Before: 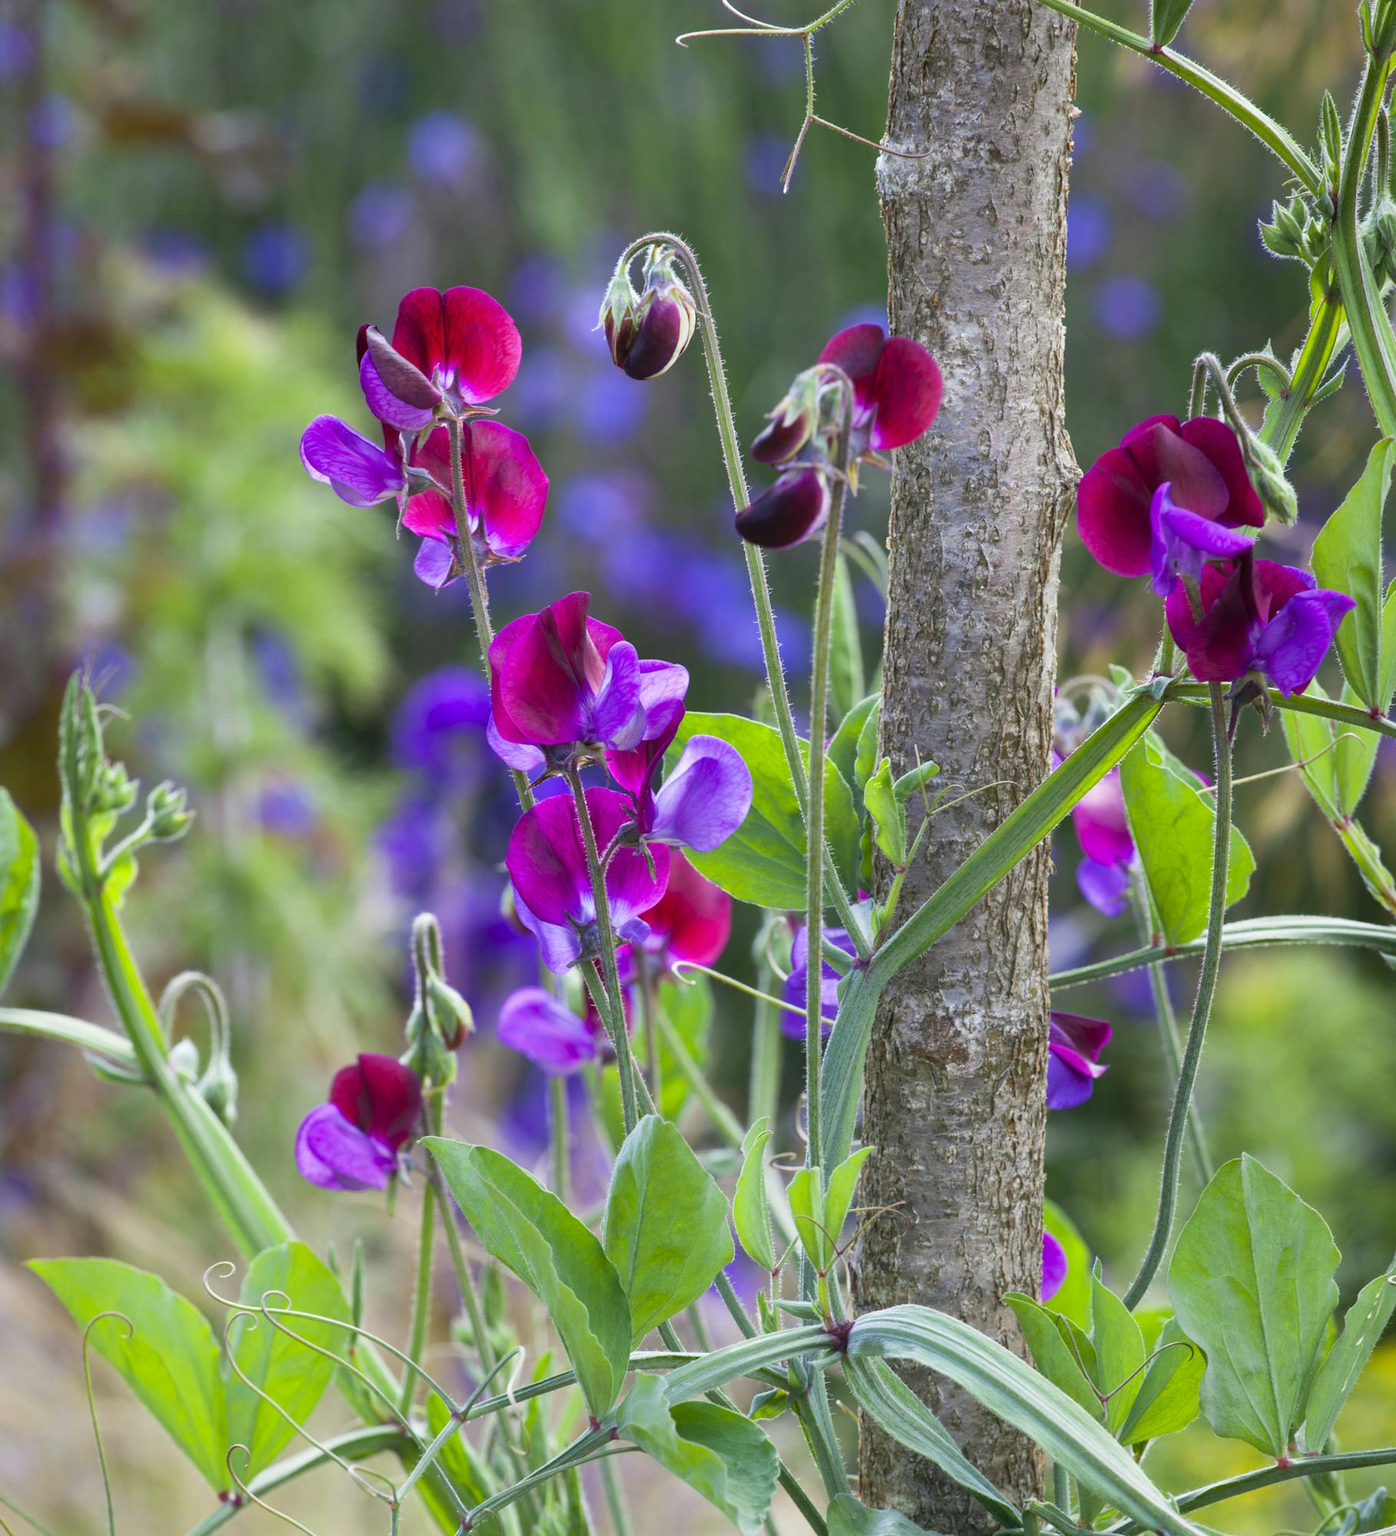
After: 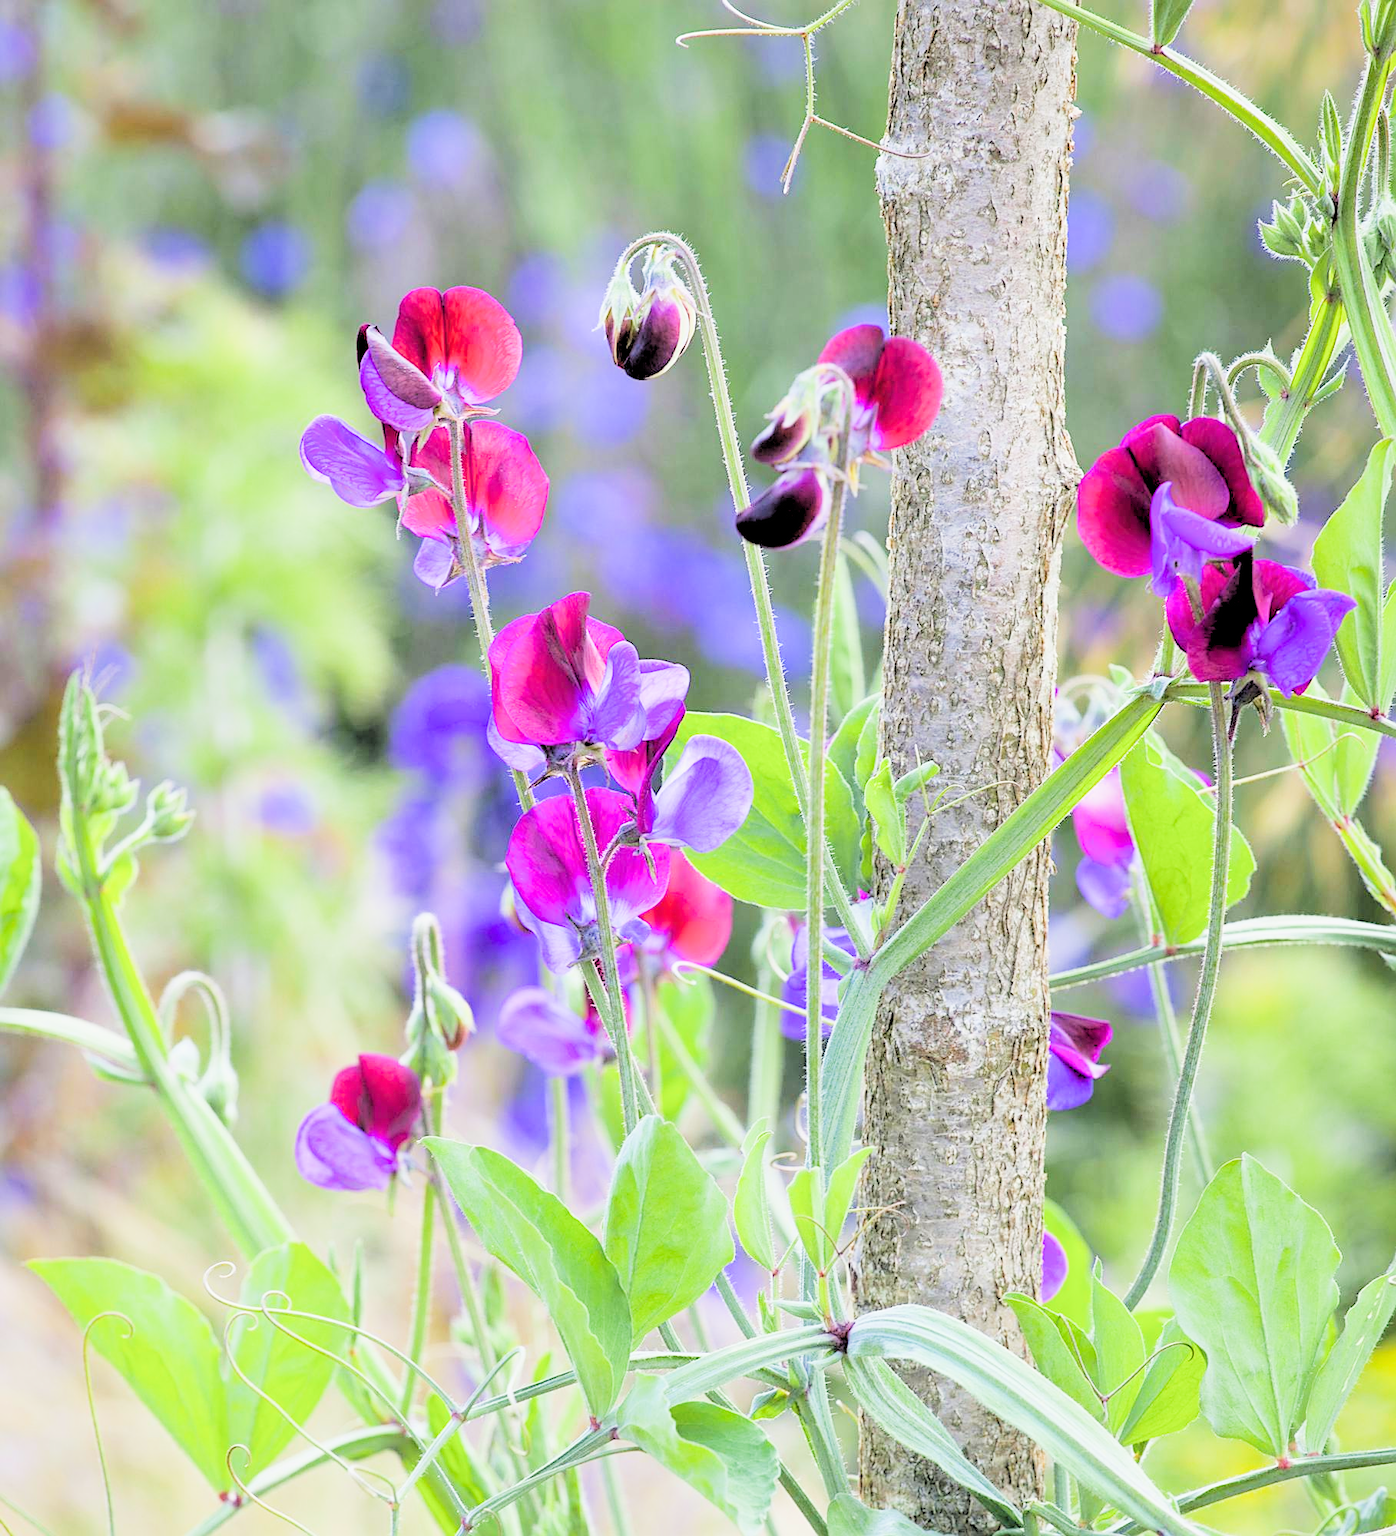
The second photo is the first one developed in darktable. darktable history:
sharpen: radius 1.967
rgb levels: levels [[0.027, 0.429, 0.996], [0, 0.5, 1], [0, 0.5, 1]]
exposure: black level correction 0, exposure 1.2 EV, compensate exposure bias true, compensate highlight preservation false
filmic rgb: black relative exposure -5 EV, hardness 2.88, contrast 1.4, highlights saturation mix -20%
